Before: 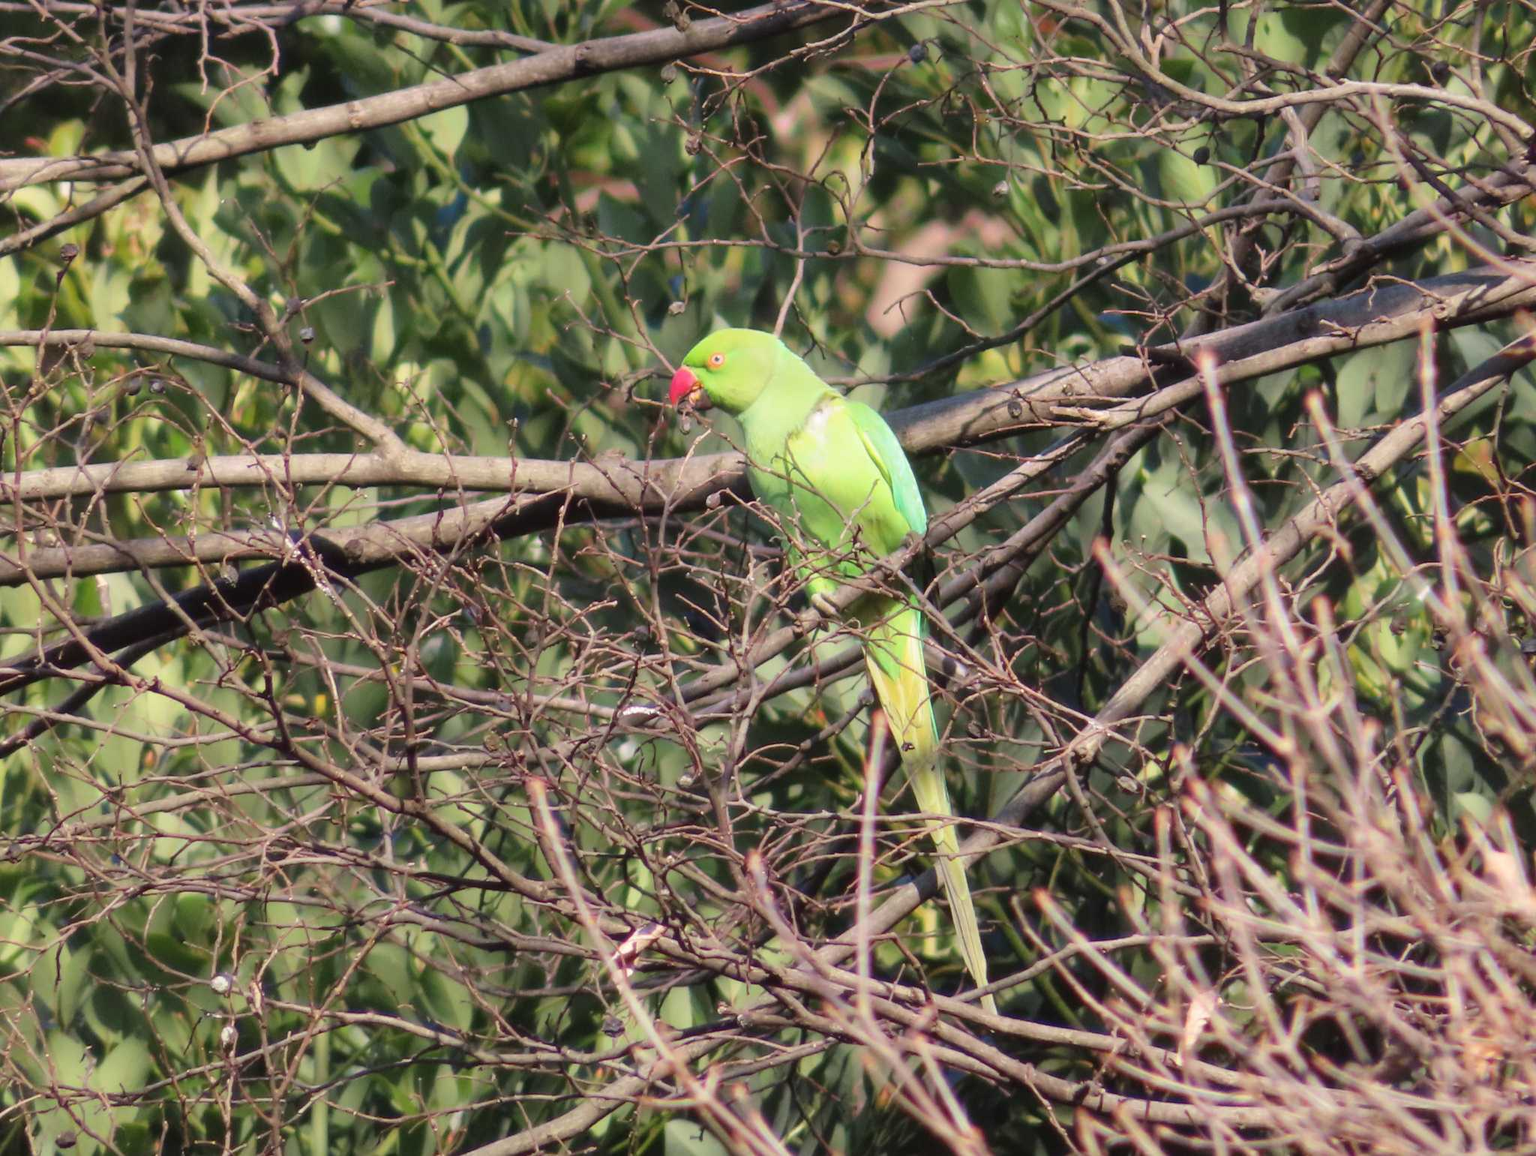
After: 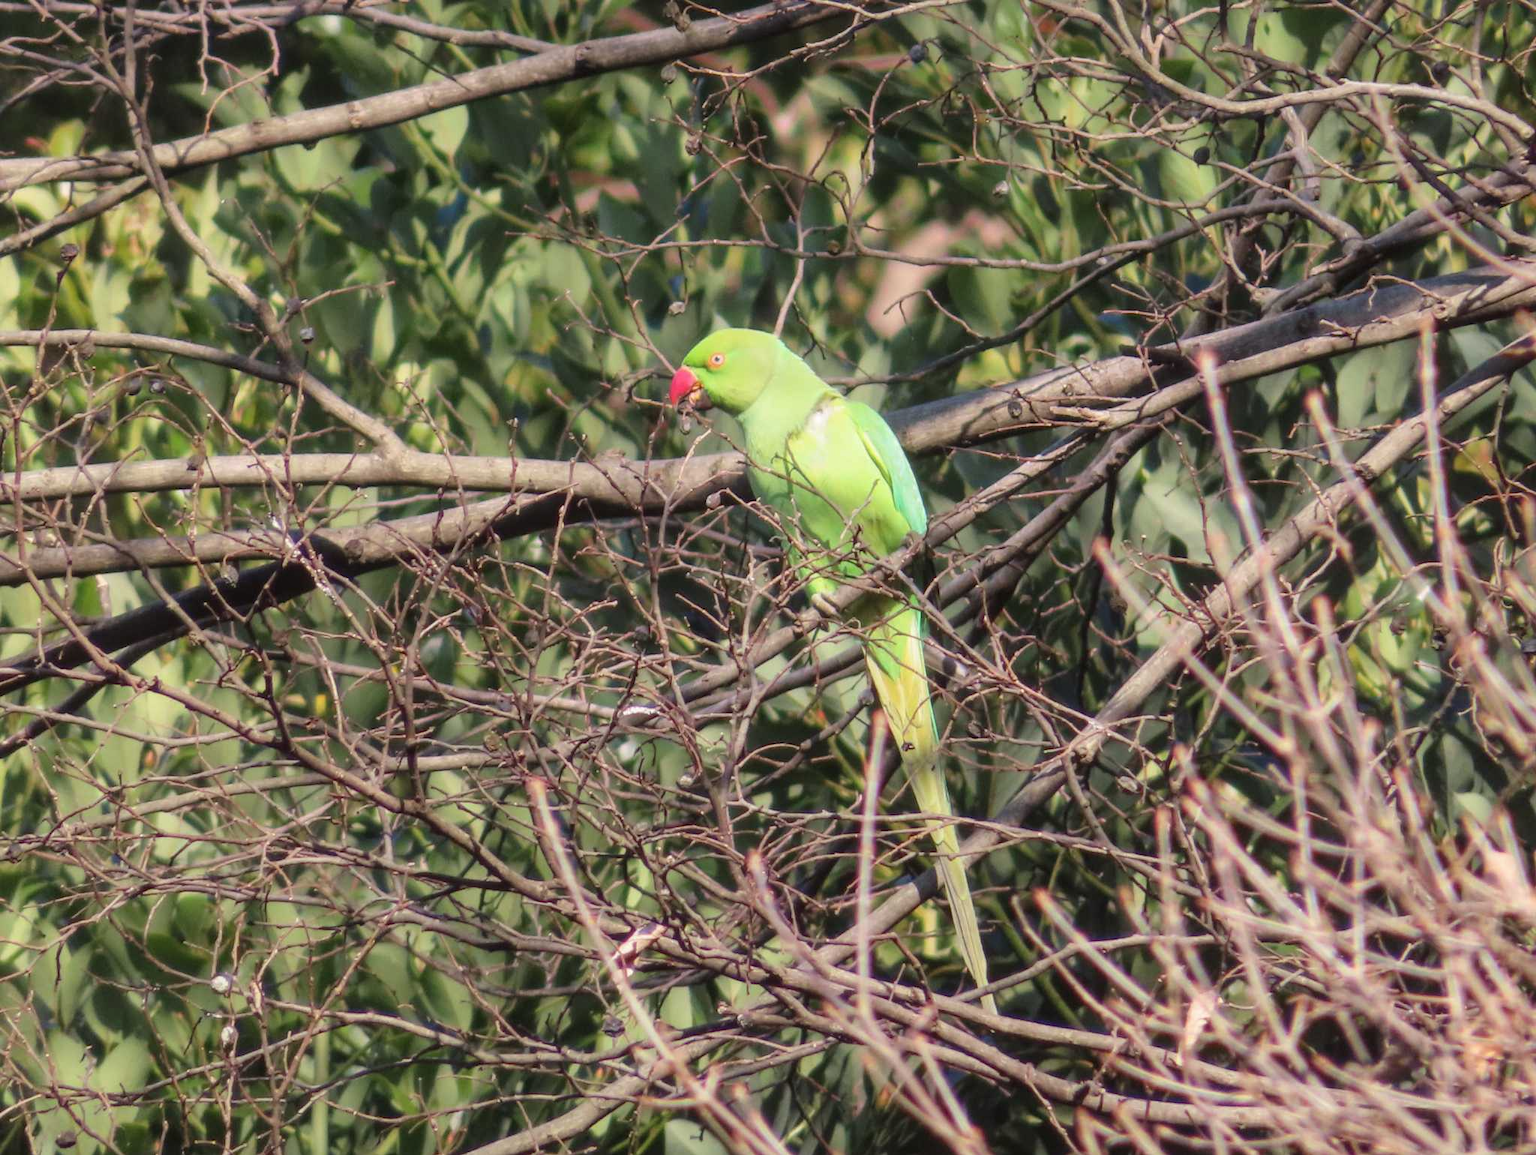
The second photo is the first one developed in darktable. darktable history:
local contrast: on, module defaults
contrast equalizer: y [[0.6 ×6], [0.55 ×6], [0 ×6], [0 ×6], [0 ×6]], mix -0.207
